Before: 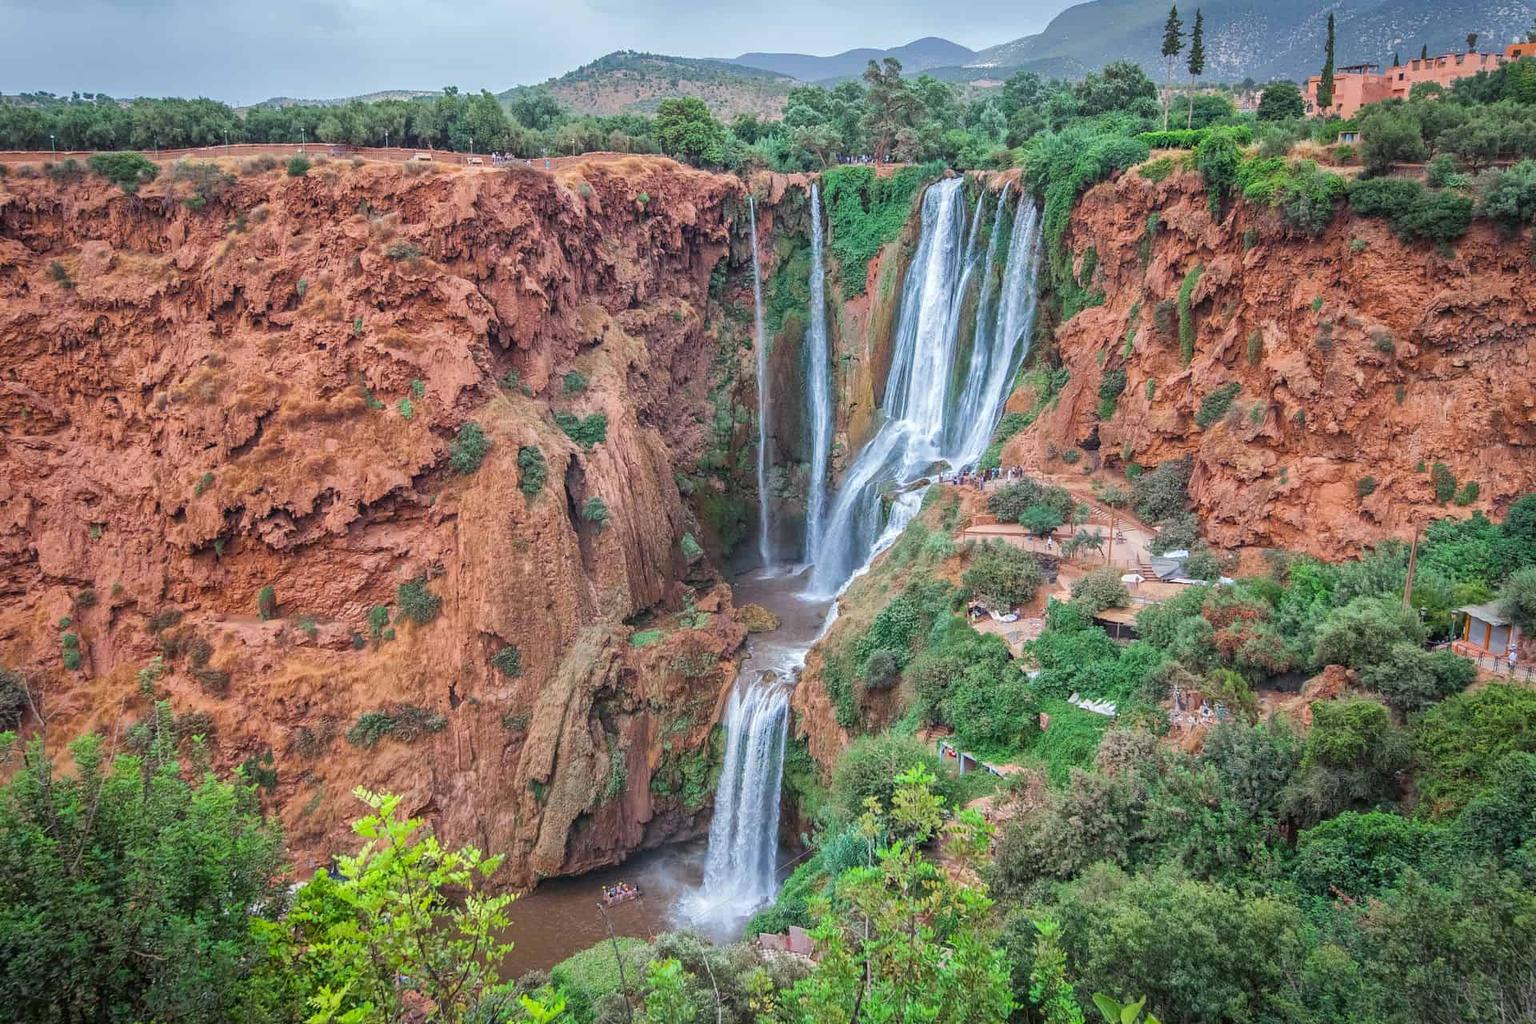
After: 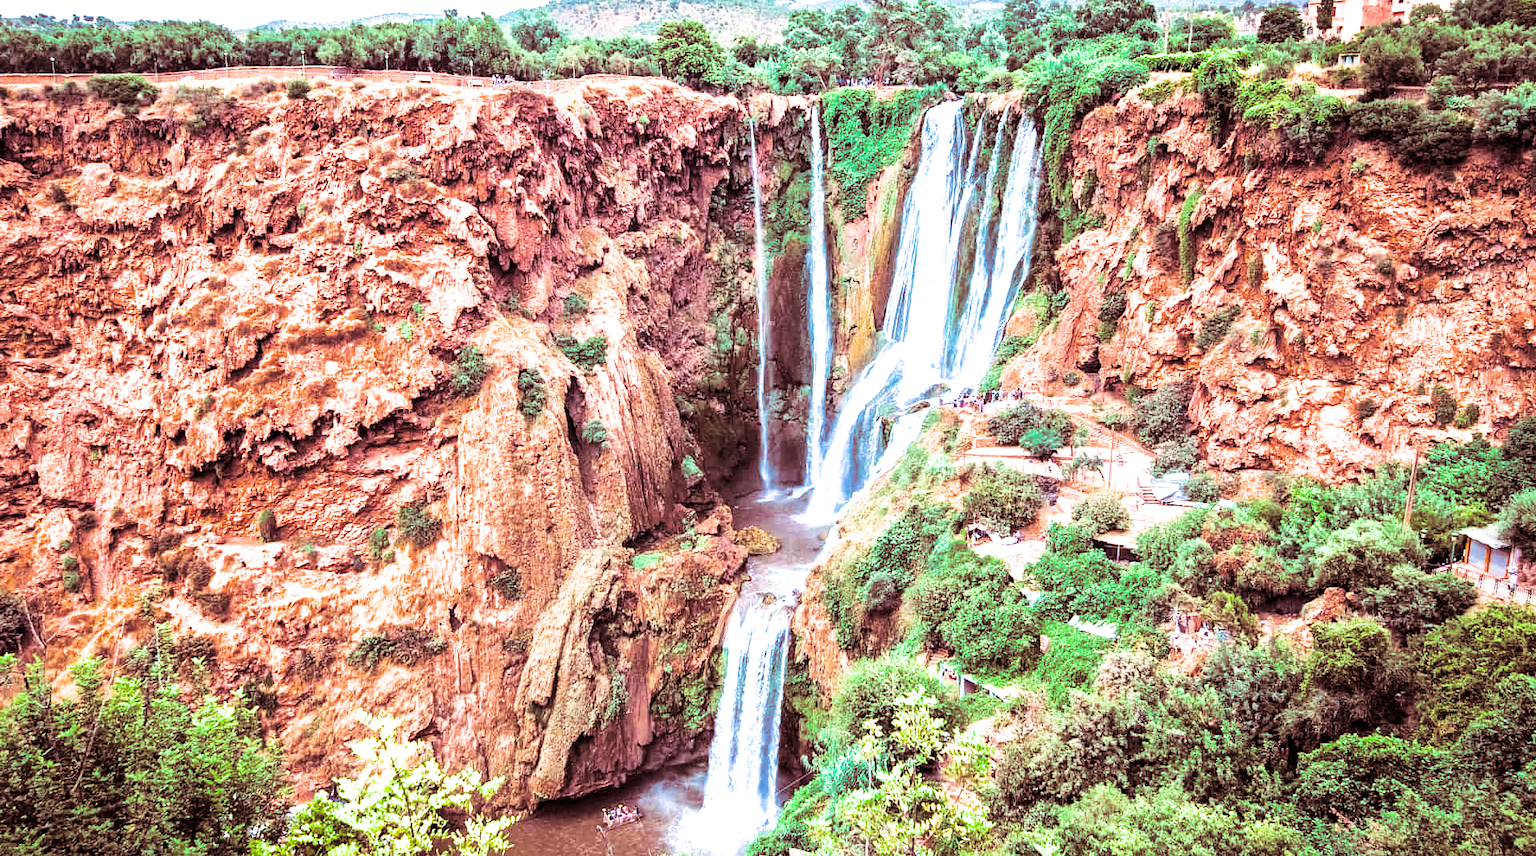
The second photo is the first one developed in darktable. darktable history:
crop: top 7.625%, bottom 8.027%
split-toning: highlights › hue 187.2°, highlights › saturation 0.83, balance -68.05, compress 56.43%
velvia: on, module defaults
filmic rgb: black relative exposure -12 EV, white relative exposure 2.8 EV, threshold 3 EV, target black luminance 0%, hardness 8.06, latitude 70.41%, contrast 1.14, highlights saturation mix 10%, shadows ↔ highlights balance -0.388%, color science v4 (2020), iterations of high-quality reconstruction 10, contrast in shadows soft, contrast in highlights soft, enable highlight reconstruction true
tone equalizer: -8 EV -0.75 EV, -7 EV -0.7 EV, -6 EV -0.6 EV, -5 EV -0.4 EV, -3 EV 0.4 EV, -2 EV 0.6 EV, -1 EV 0.7 EV, +0 EV 0.75 EV, edges refinement/feathering 500, mask exposure compensation -1.57 EV, preserve details no
exposure: exposure 0.669 EV, compensate highlight preservation false
contrast equalizer: octaves 7, y [[0.6 ×6], [0.55 ×6], [0 ×6], [0 ×6], [0 ×6]], mix 0.15
